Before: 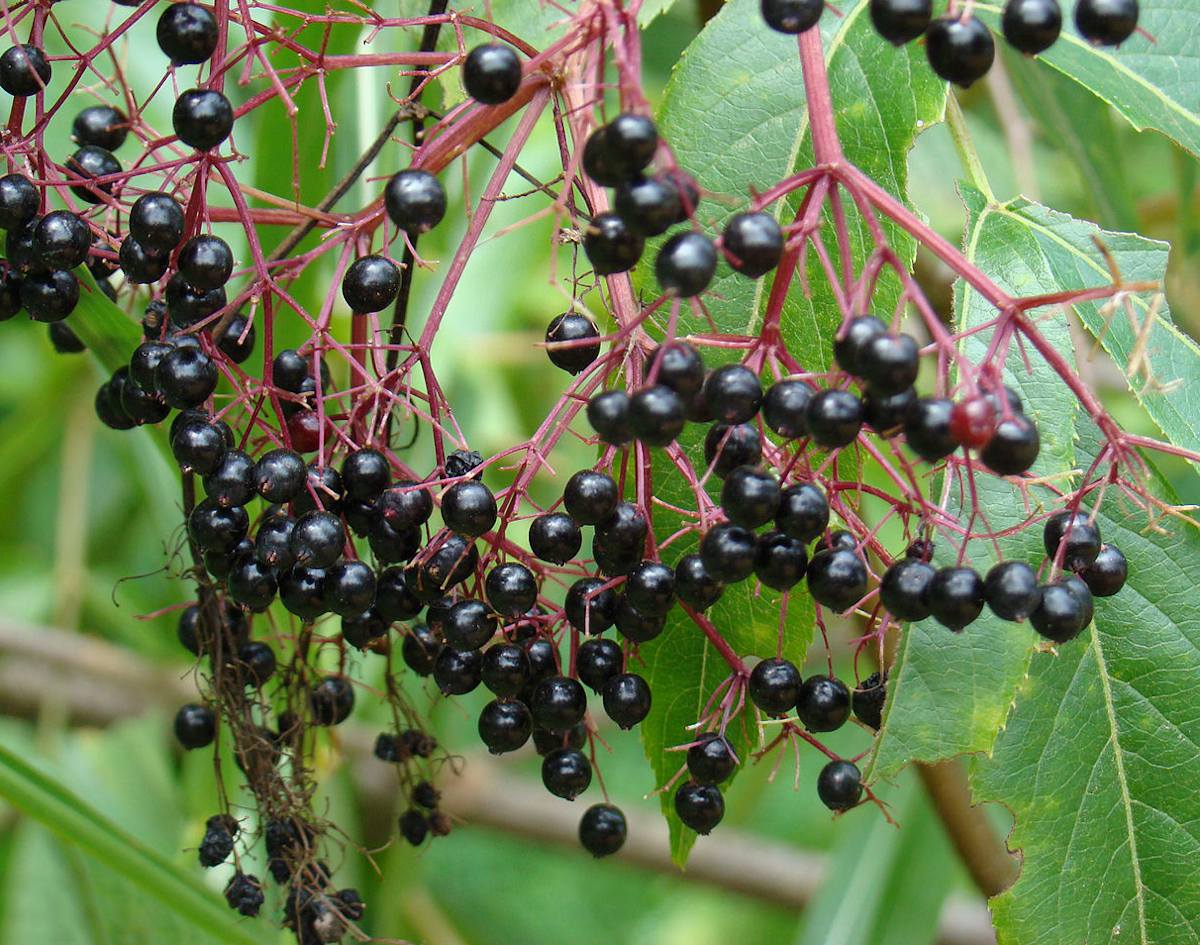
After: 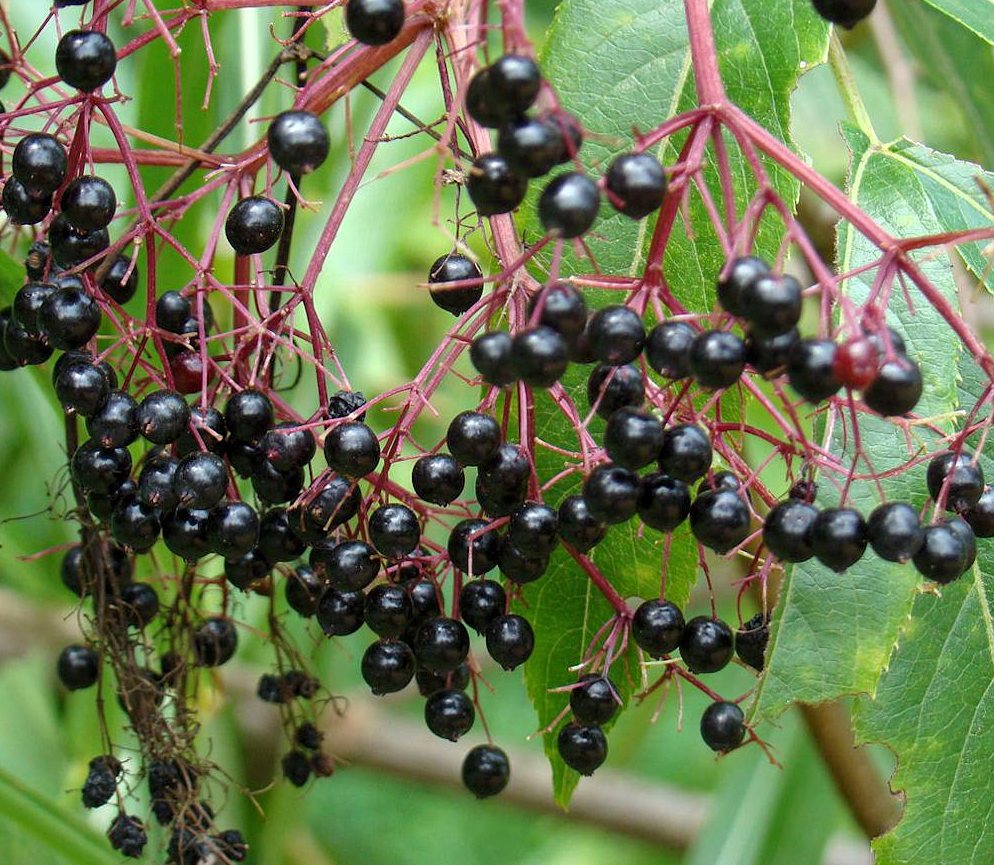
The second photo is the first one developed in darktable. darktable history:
exposure: exposure 0.078 EV, compensate highlight preservation false
local contrast: highlights 100%, shadows 100%, detail 120%, midtone range 0.2
crop: left 9.807%, top 6.259%, right 7.334%, bottom 2.177%
